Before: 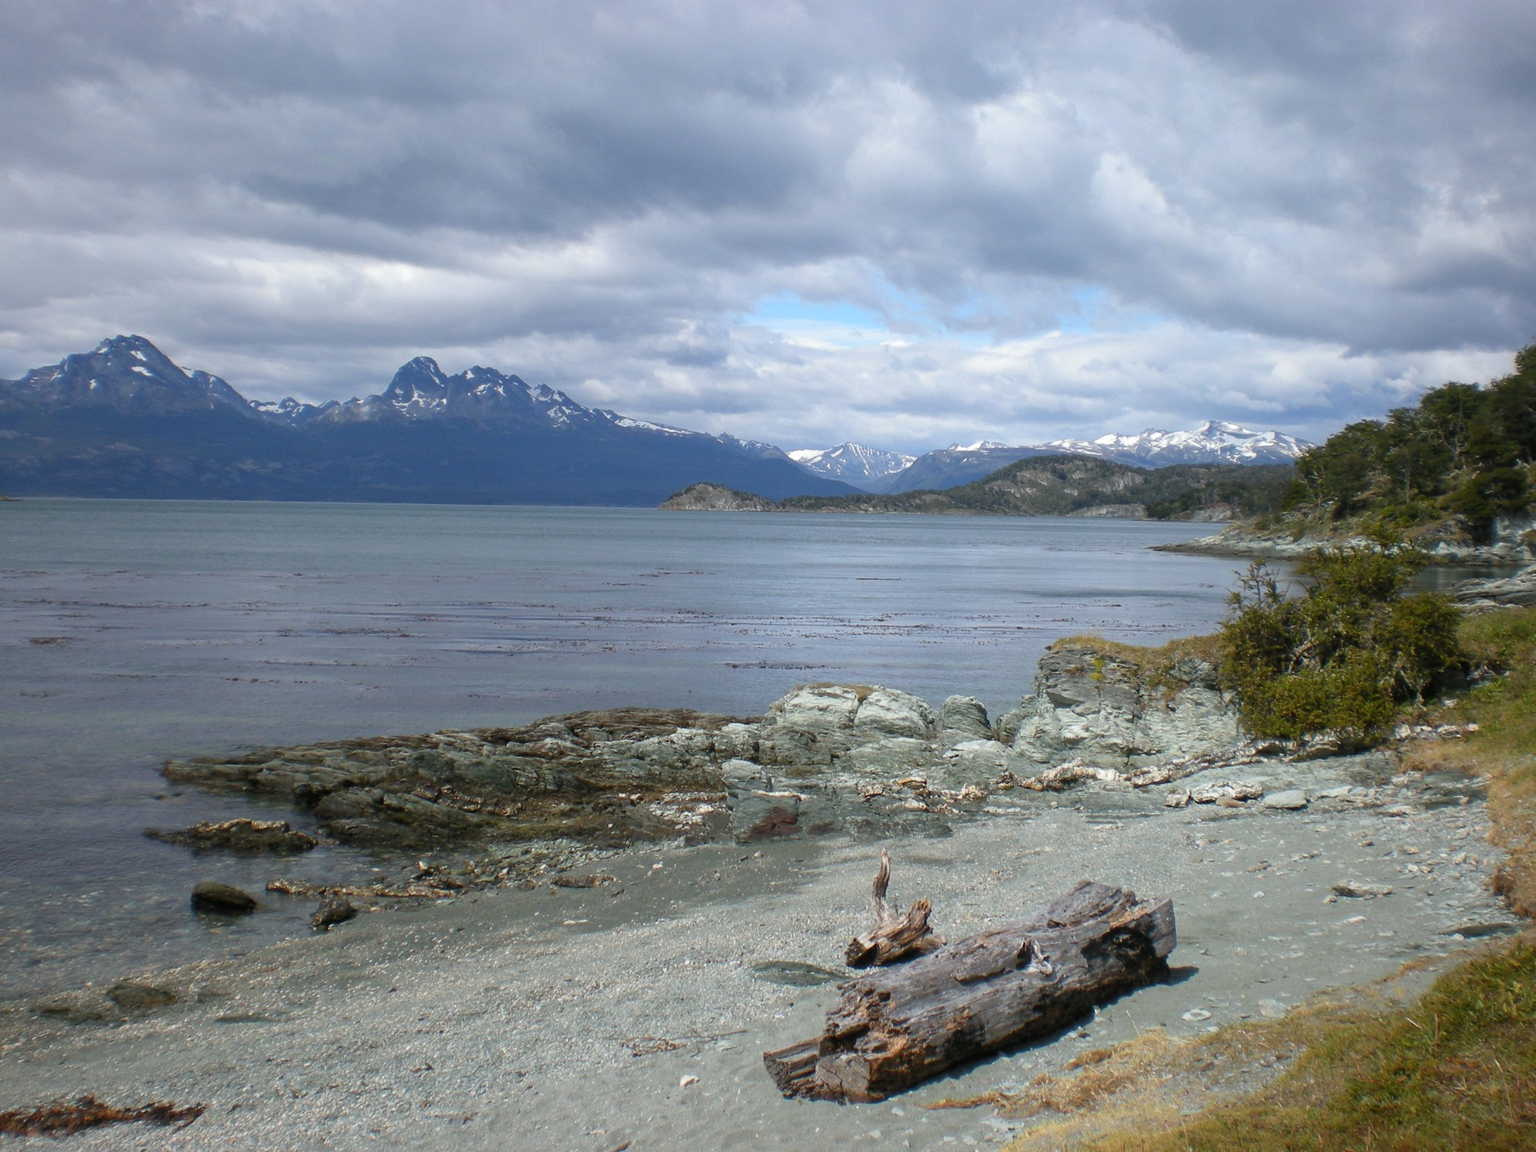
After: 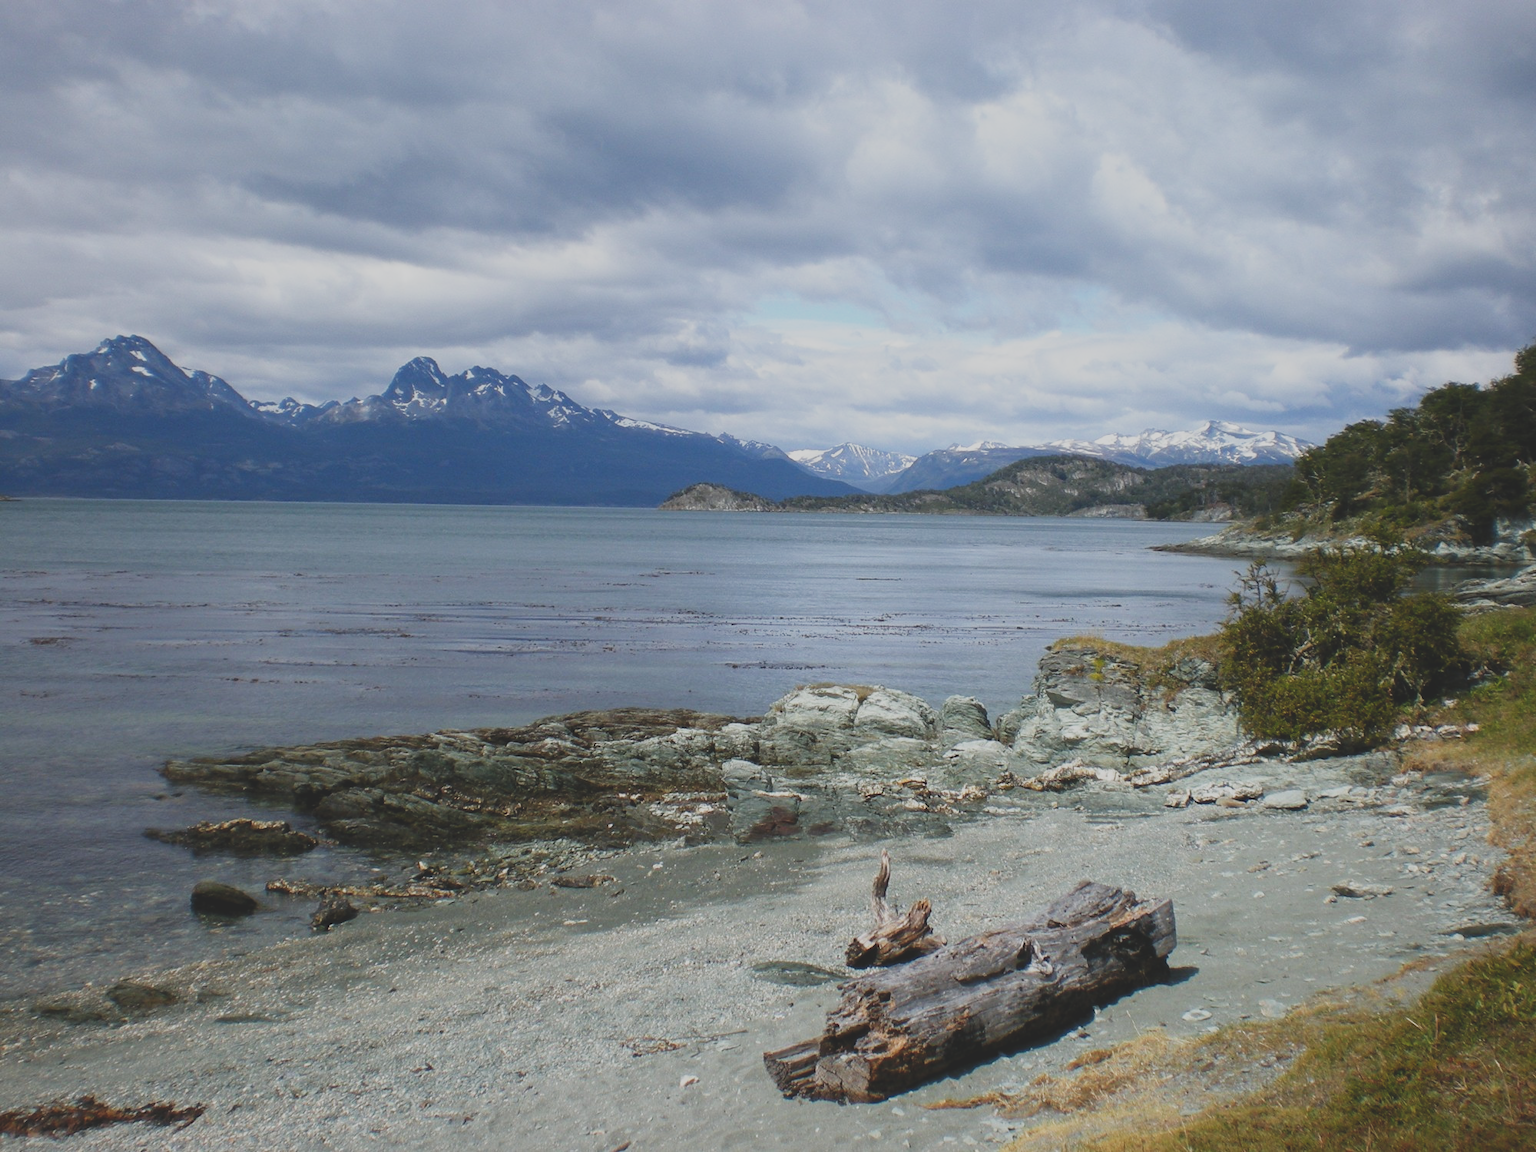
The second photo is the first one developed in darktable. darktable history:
base curve: curves: ch0 [(0, 0) (0.297, 0.298) (1, 1)], preserve colors none
color balance rgb: global offset › luminance -0.488%, perceptual saturation grading › global saturation 0.405%
tone curve: curves: ch0 [(0, 0.148) (0.191, 0.225) (0.712, 0.695) (0.864, 0.797) (1, 0.839)], preserve colors none
